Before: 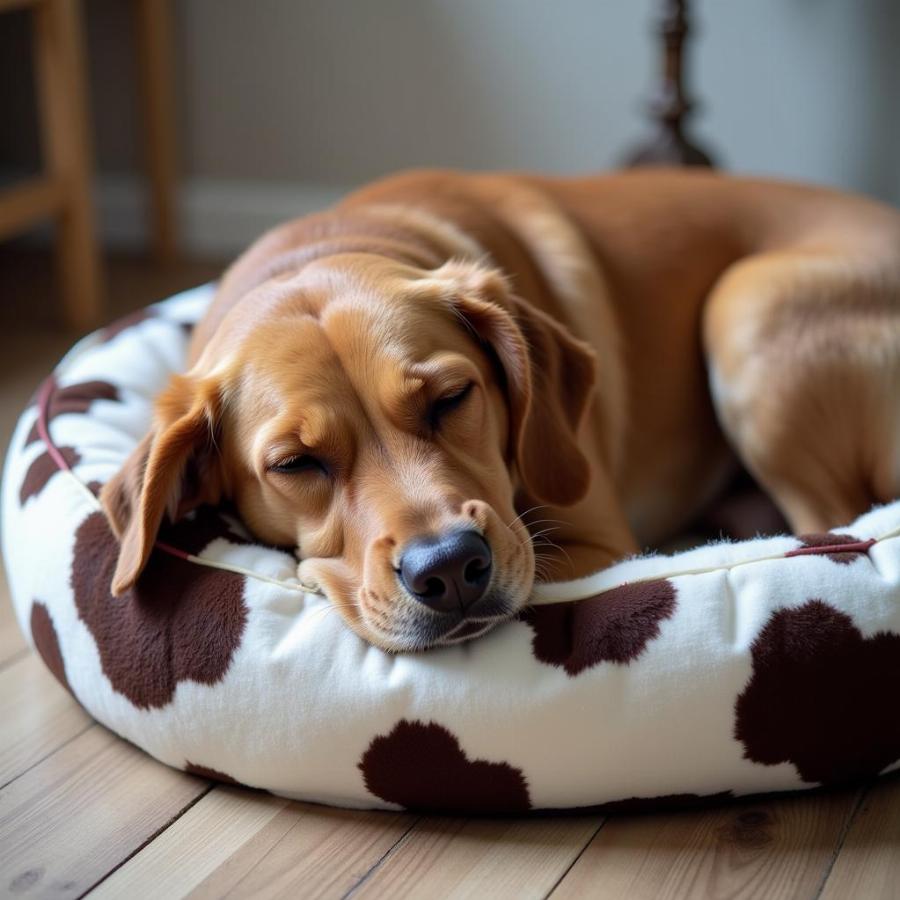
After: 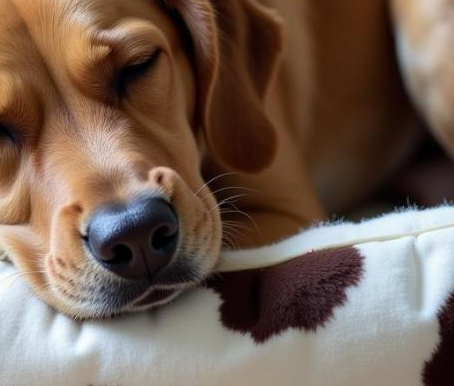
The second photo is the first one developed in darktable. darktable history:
levels: white 99.96%
crop: left 34.816%, top 37.05%, right 14.705%, bottom 19.98%
